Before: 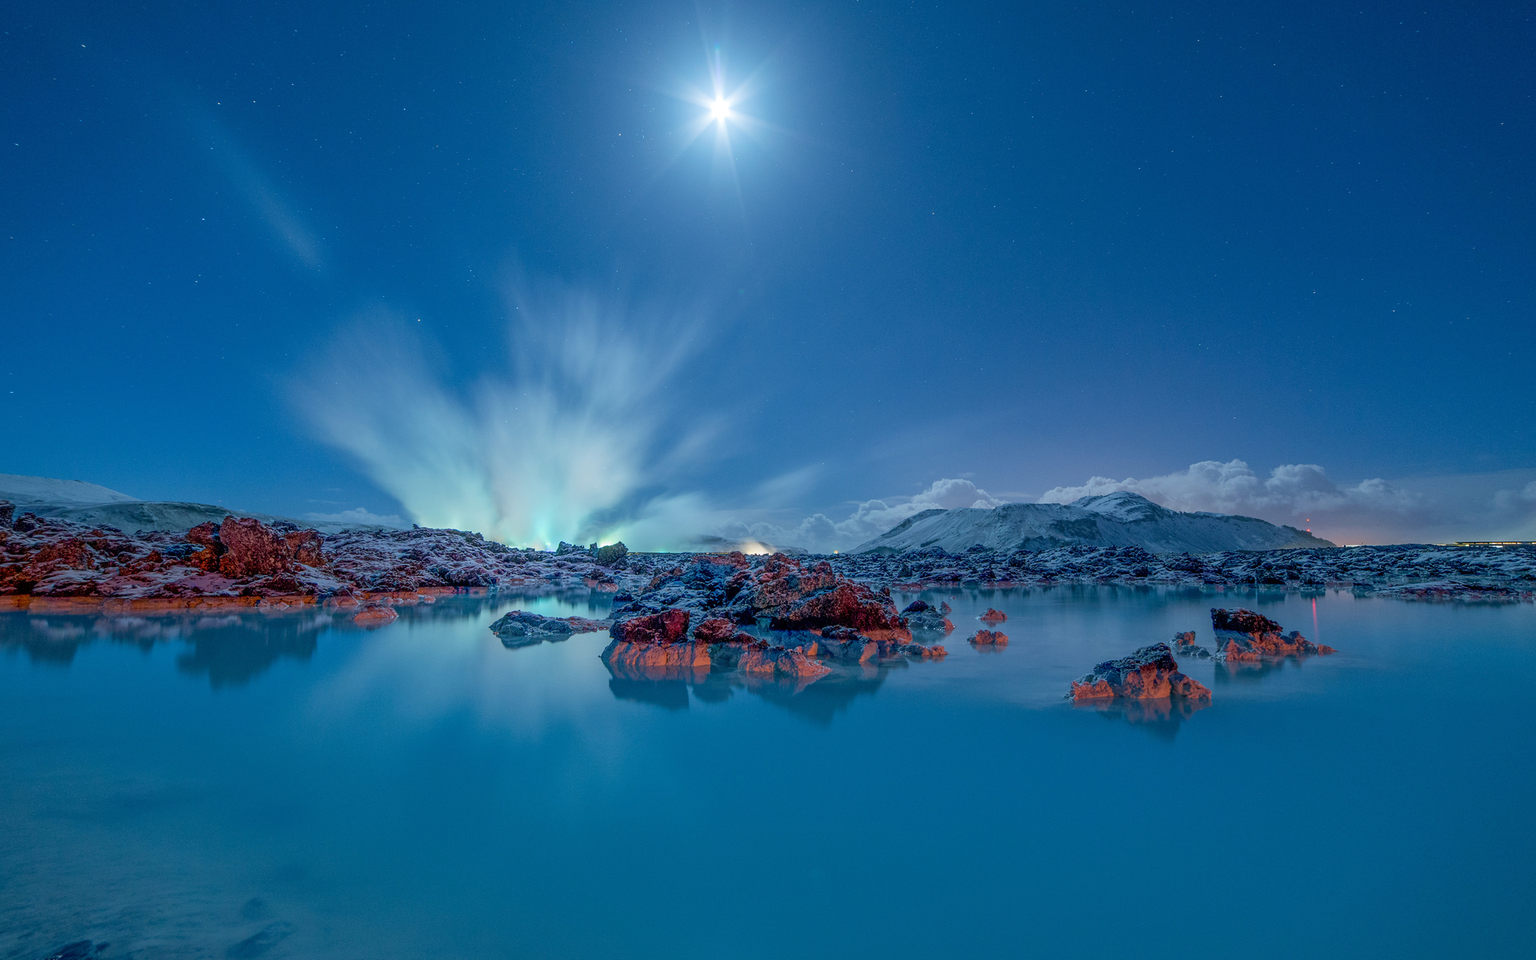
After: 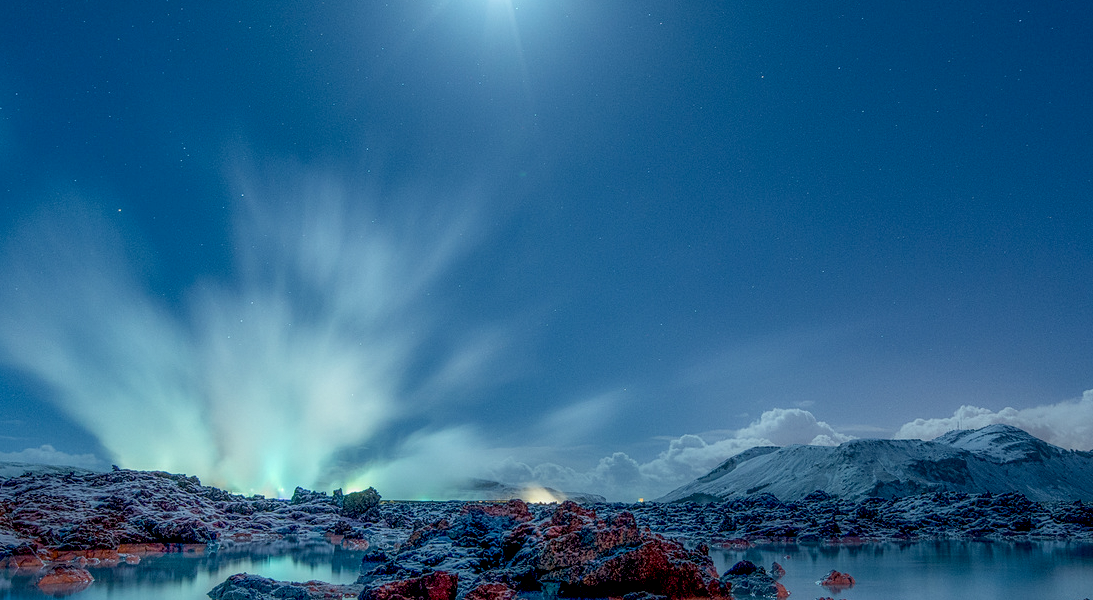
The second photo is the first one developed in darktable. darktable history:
crop: left 21.09%, top 15.88%, right 21.938%, bottom 34.052%
color correction: highlights a* -4.8, highlights b* 5.05, saturation 0.947
local contrast: detail 150%
contrast equalizer: y [[0.5, 0.5, 0.501, 0.63, 0.504, 0.5], [0.5 ×6], [0.5 ×6], [0 ×6], [0 ×6]], mix -0.998
exposure: black level correction 0.009, exposure -0.158 EV, compensate highlight preservation false
